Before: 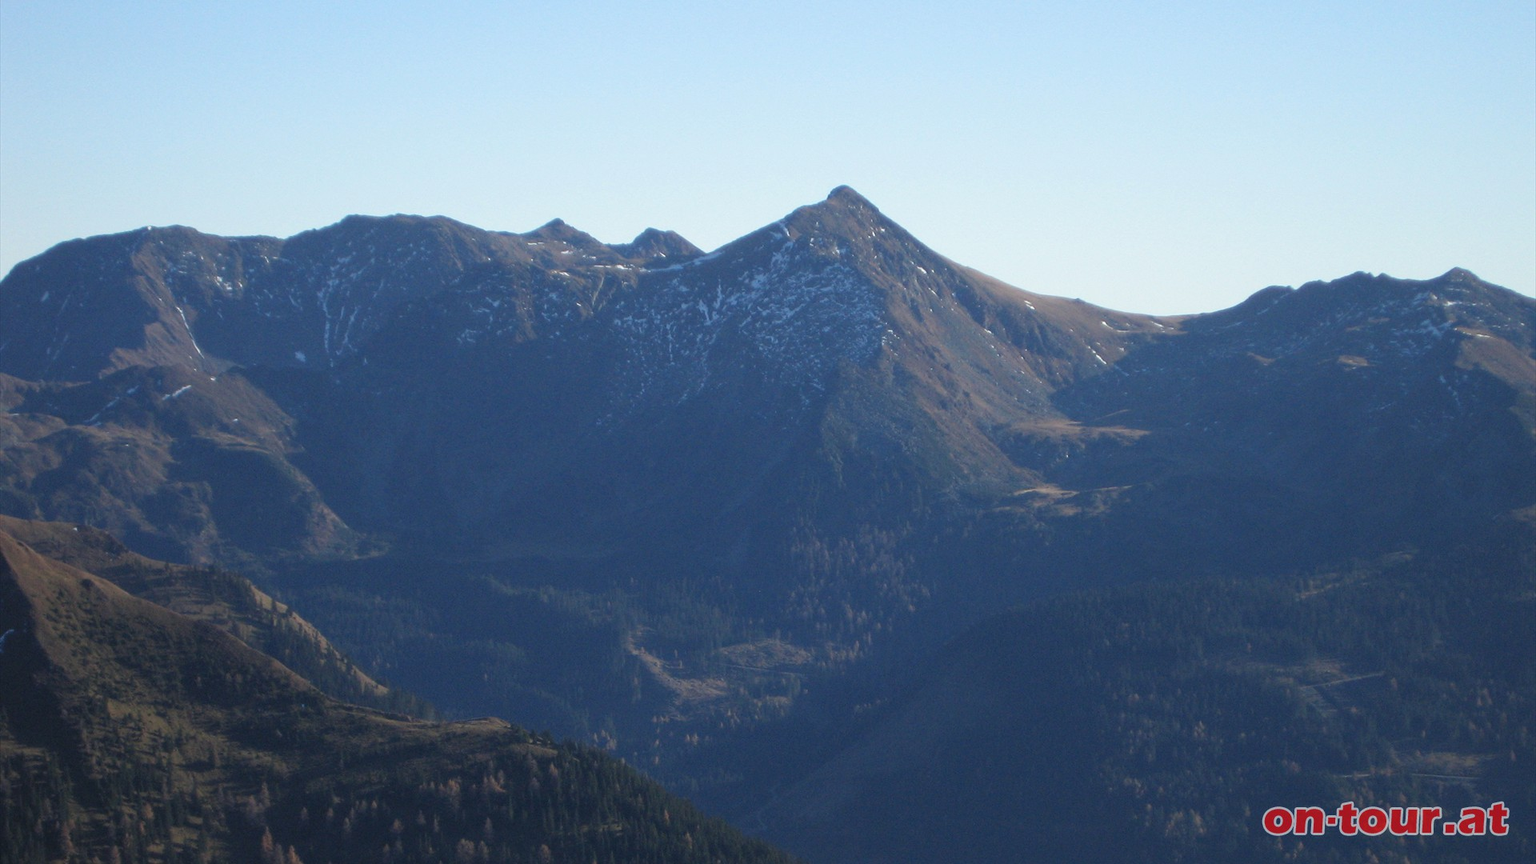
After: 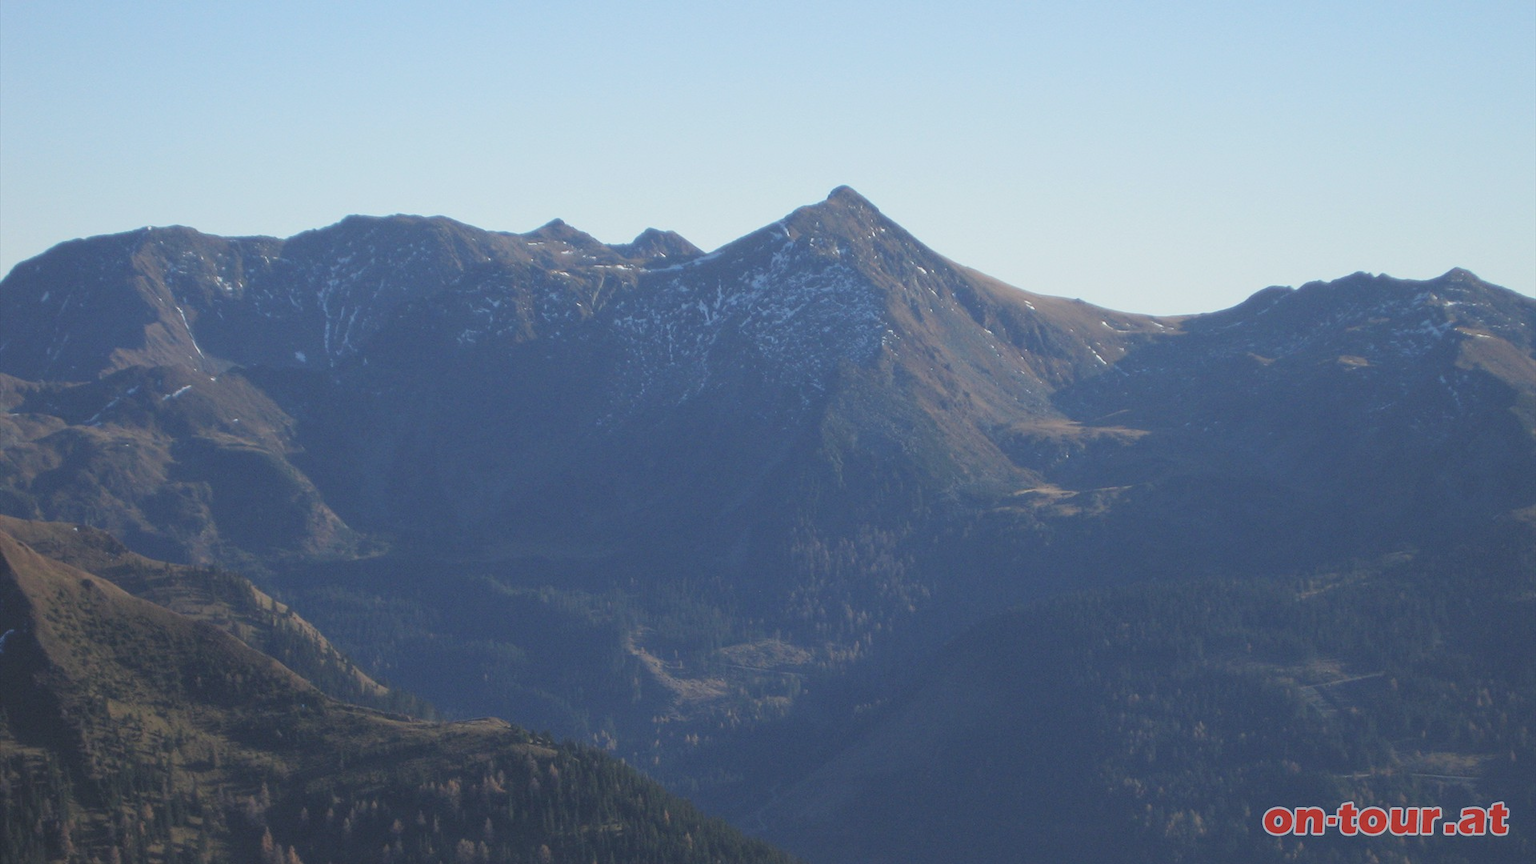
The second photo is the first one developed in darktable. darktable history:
contrast brightness saturation: contrast -0.15, brightness 0.05, saturation -0.12
